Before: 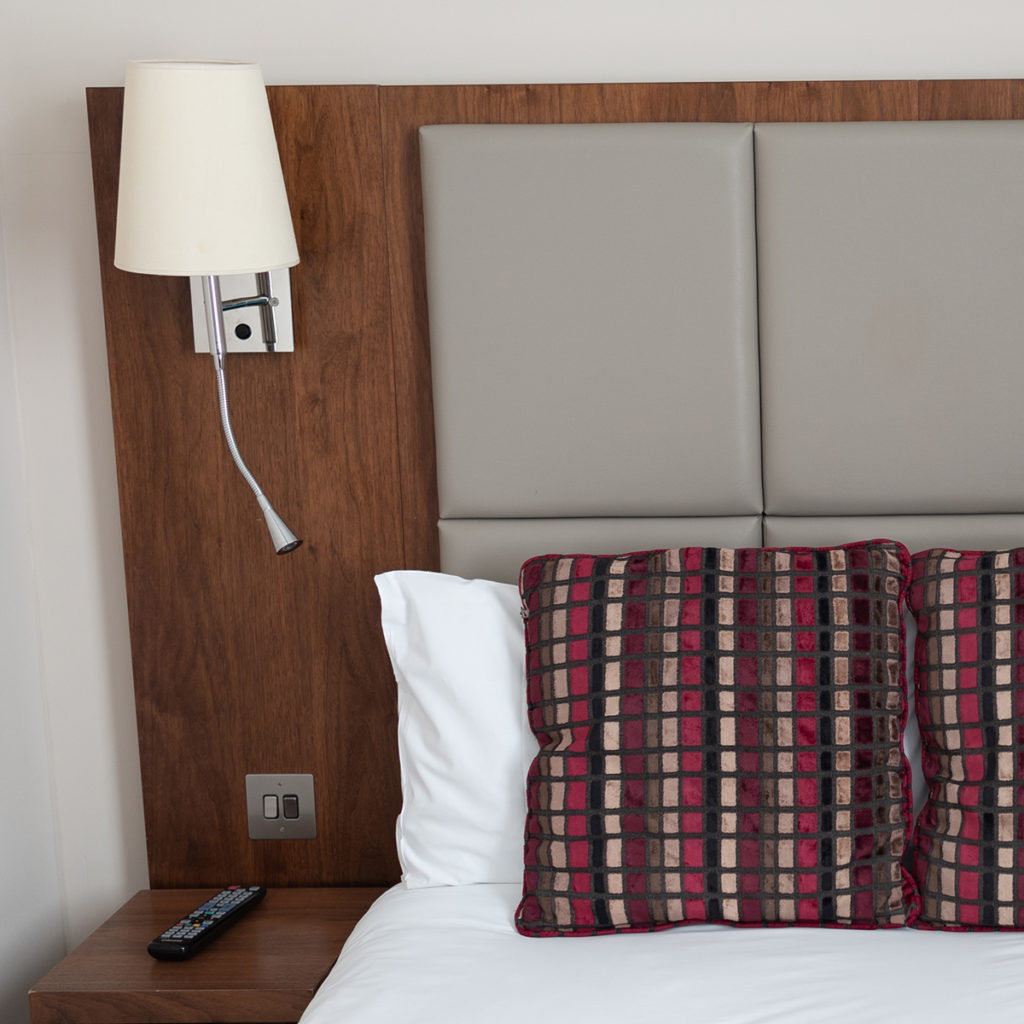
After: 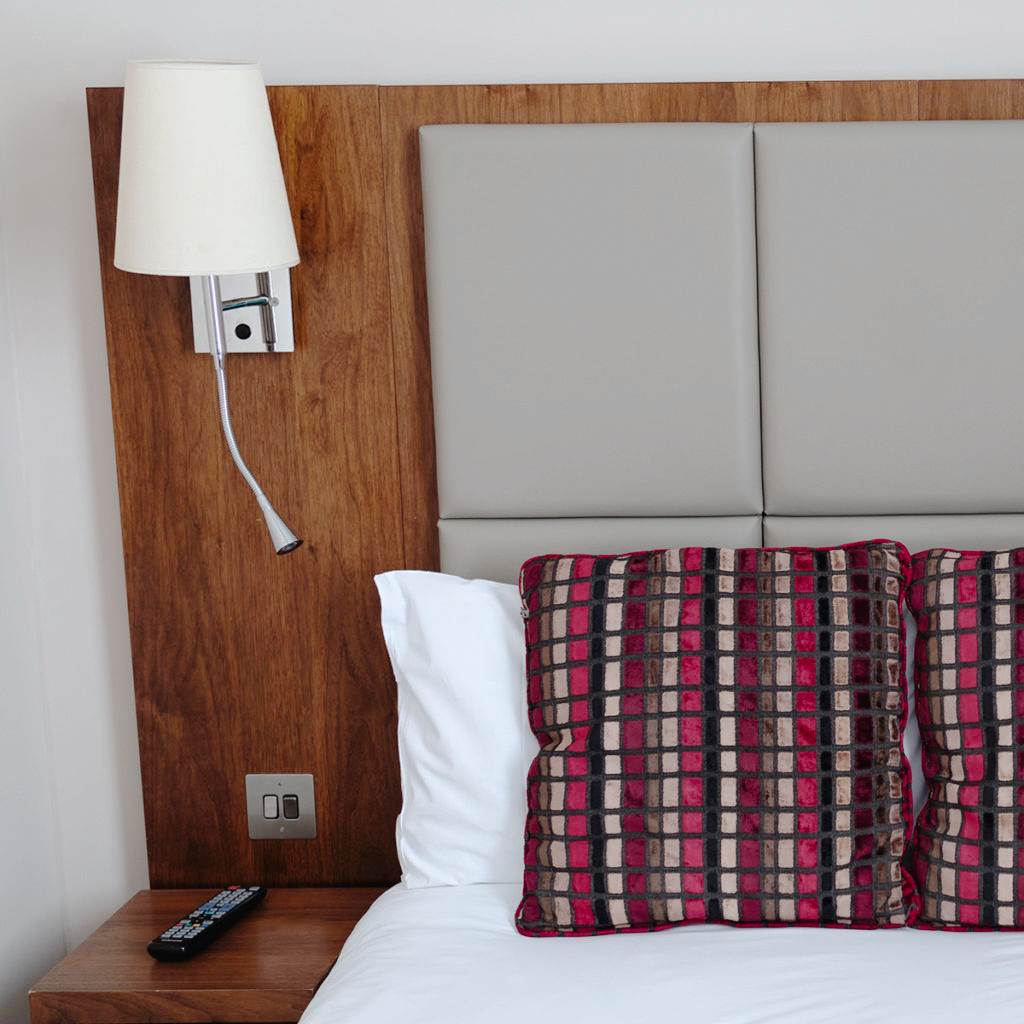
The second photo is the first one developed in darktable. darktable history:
tone curve: curves: ch0 [(0, 0) (0.003, 0.021) (0.011, 0.021) (0.025, 0.021) (0.044, 0.033) (0.069, 0.053) (0.1, 0.08) (0.136, 0.114) (0.177, 0.171) (0.224, 0.246) (0.277, 0.332) (0.335, 0.424) (0.399, 0.496) (0.468, 0.561) (0.543, 0.627) (0.623, 0.685) (0.709, 0.741) (0.801, 0.813) (0.898, 0.902) (1, 1)], preserve colors none
white balance: red 0.98, blue 1.034
